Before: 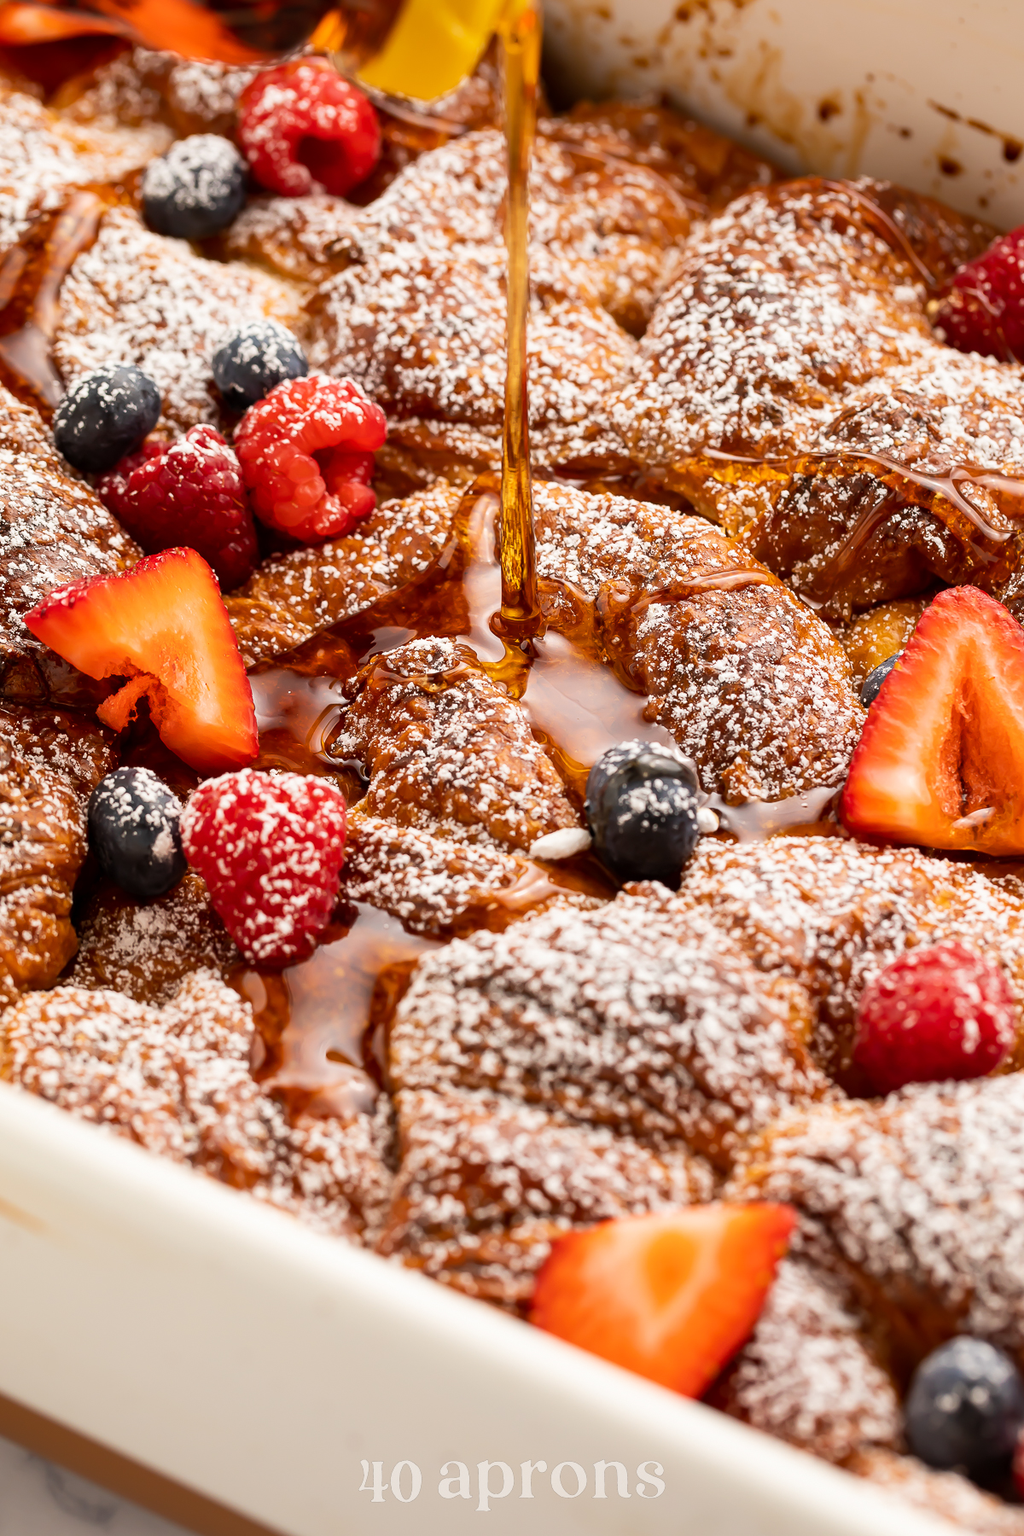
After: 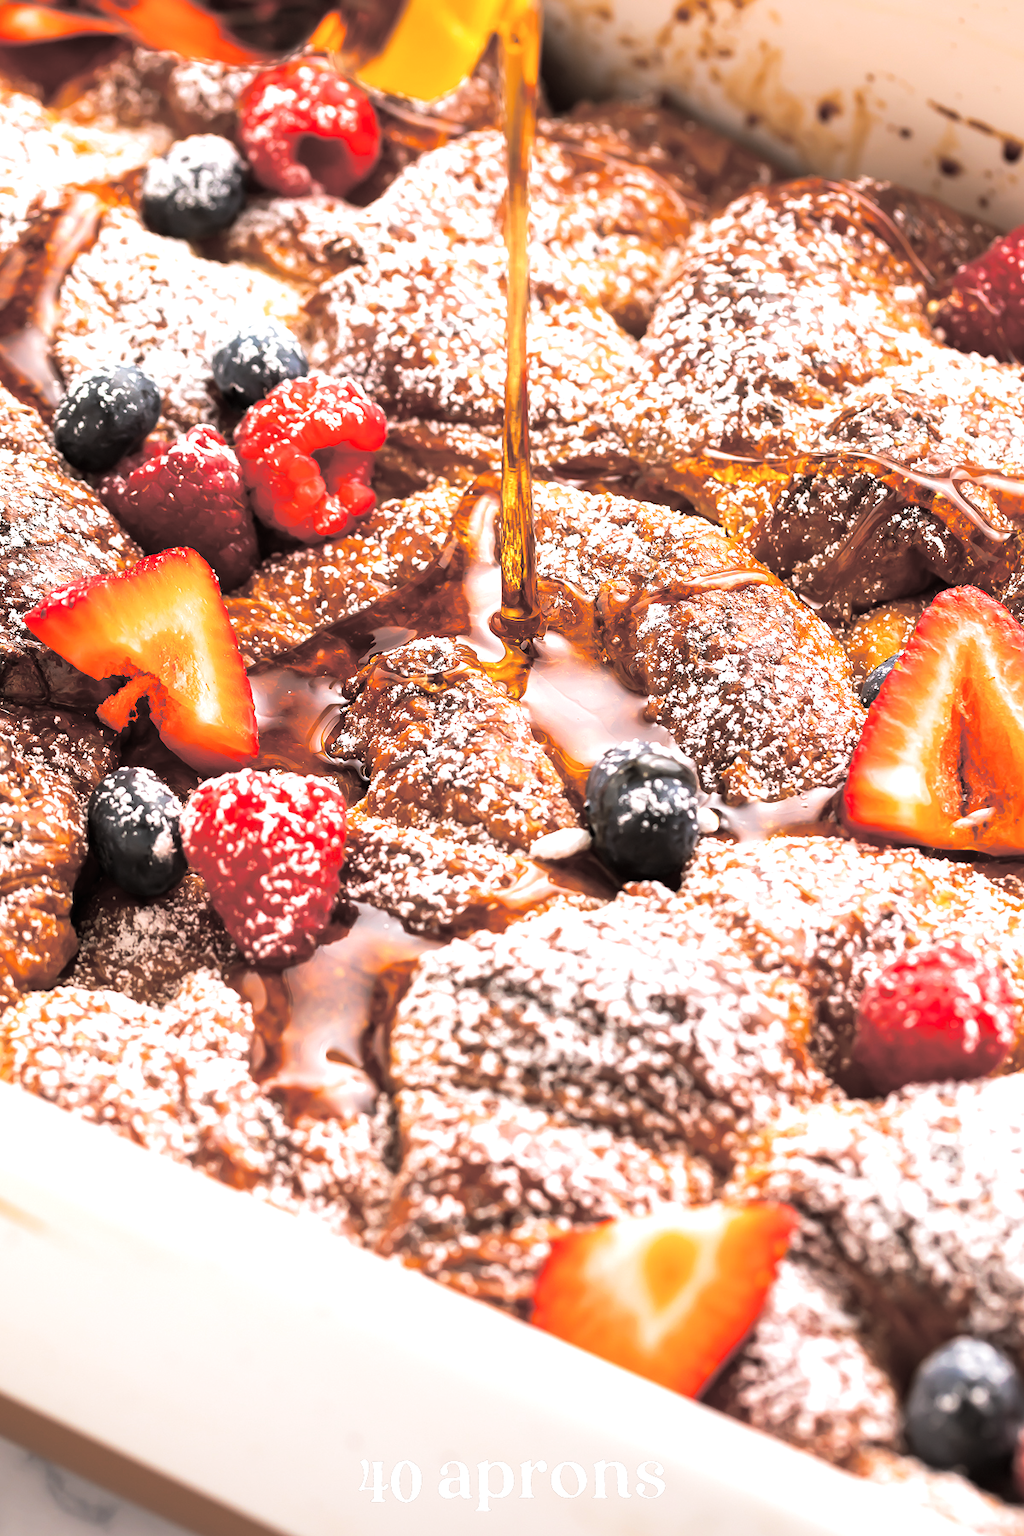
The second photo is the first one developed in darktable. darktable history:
exposure: black level correction 0, exposure 0.7 EV, compensate exposure bias true, compensate highlight preservation false
color correction: highlights a* -0.137, highlights b* -5.91, shadows a* -0.137, shadows b* -0.137
split-toning: shadows › hue 36°, shadows › saturation 0.05, highlights › hue 10.8°, highlights › saturation 0.15, compress 40%
